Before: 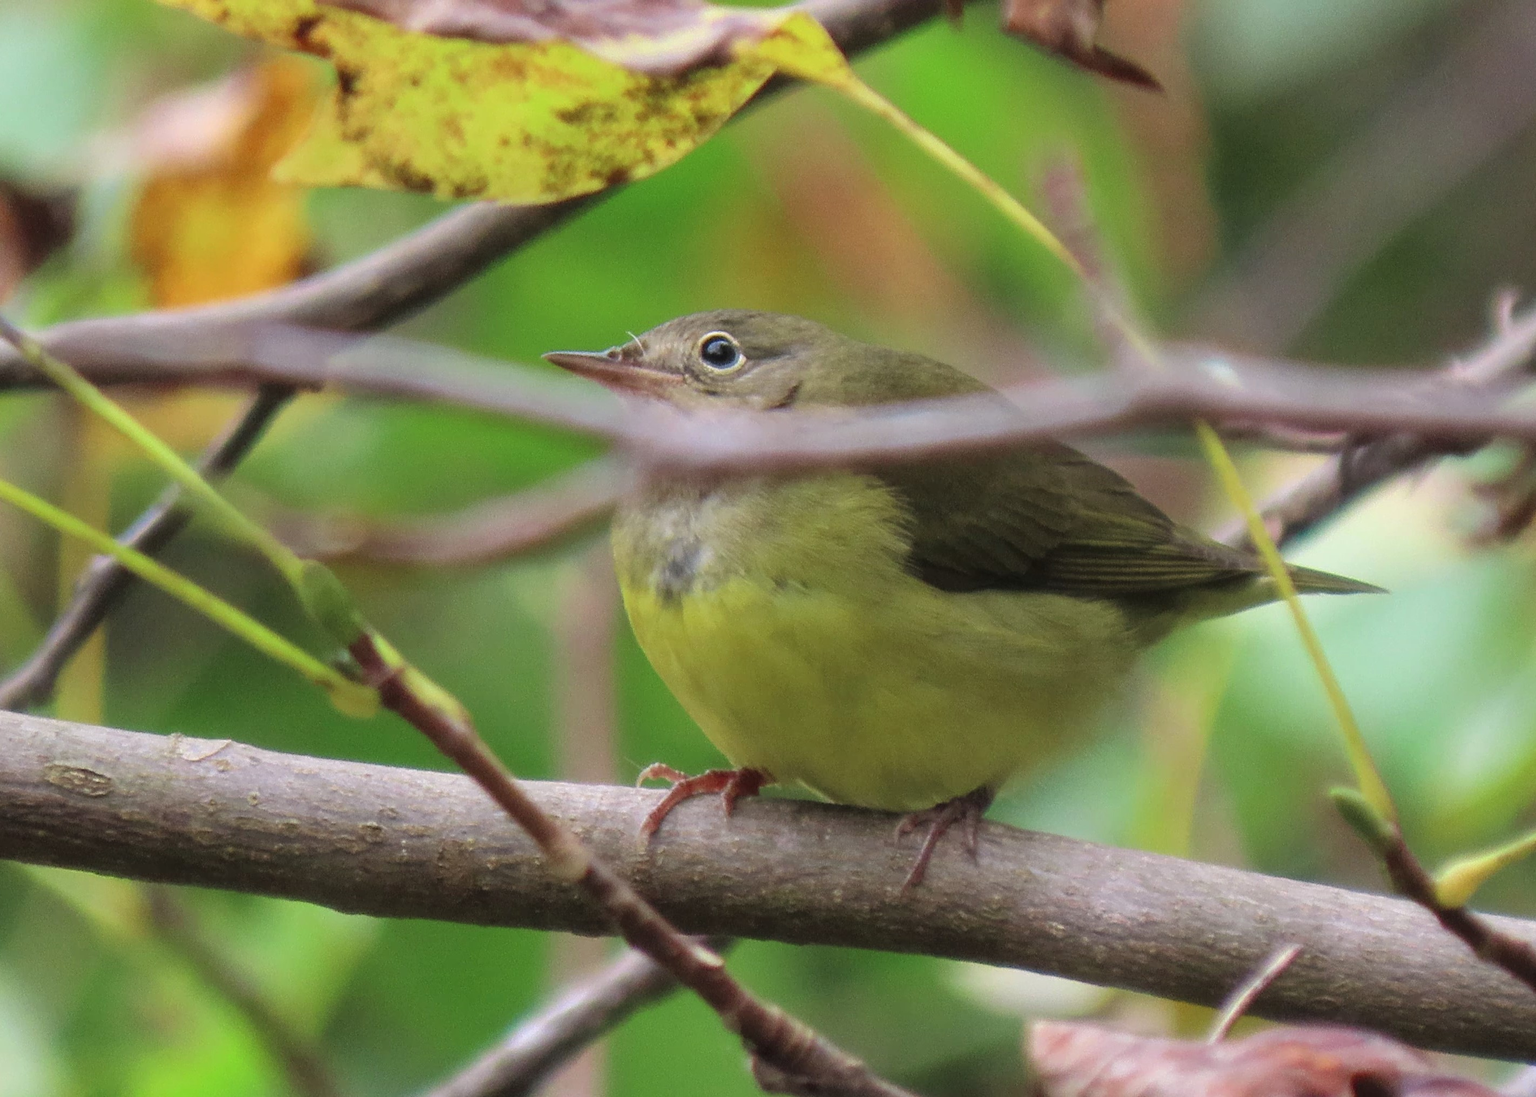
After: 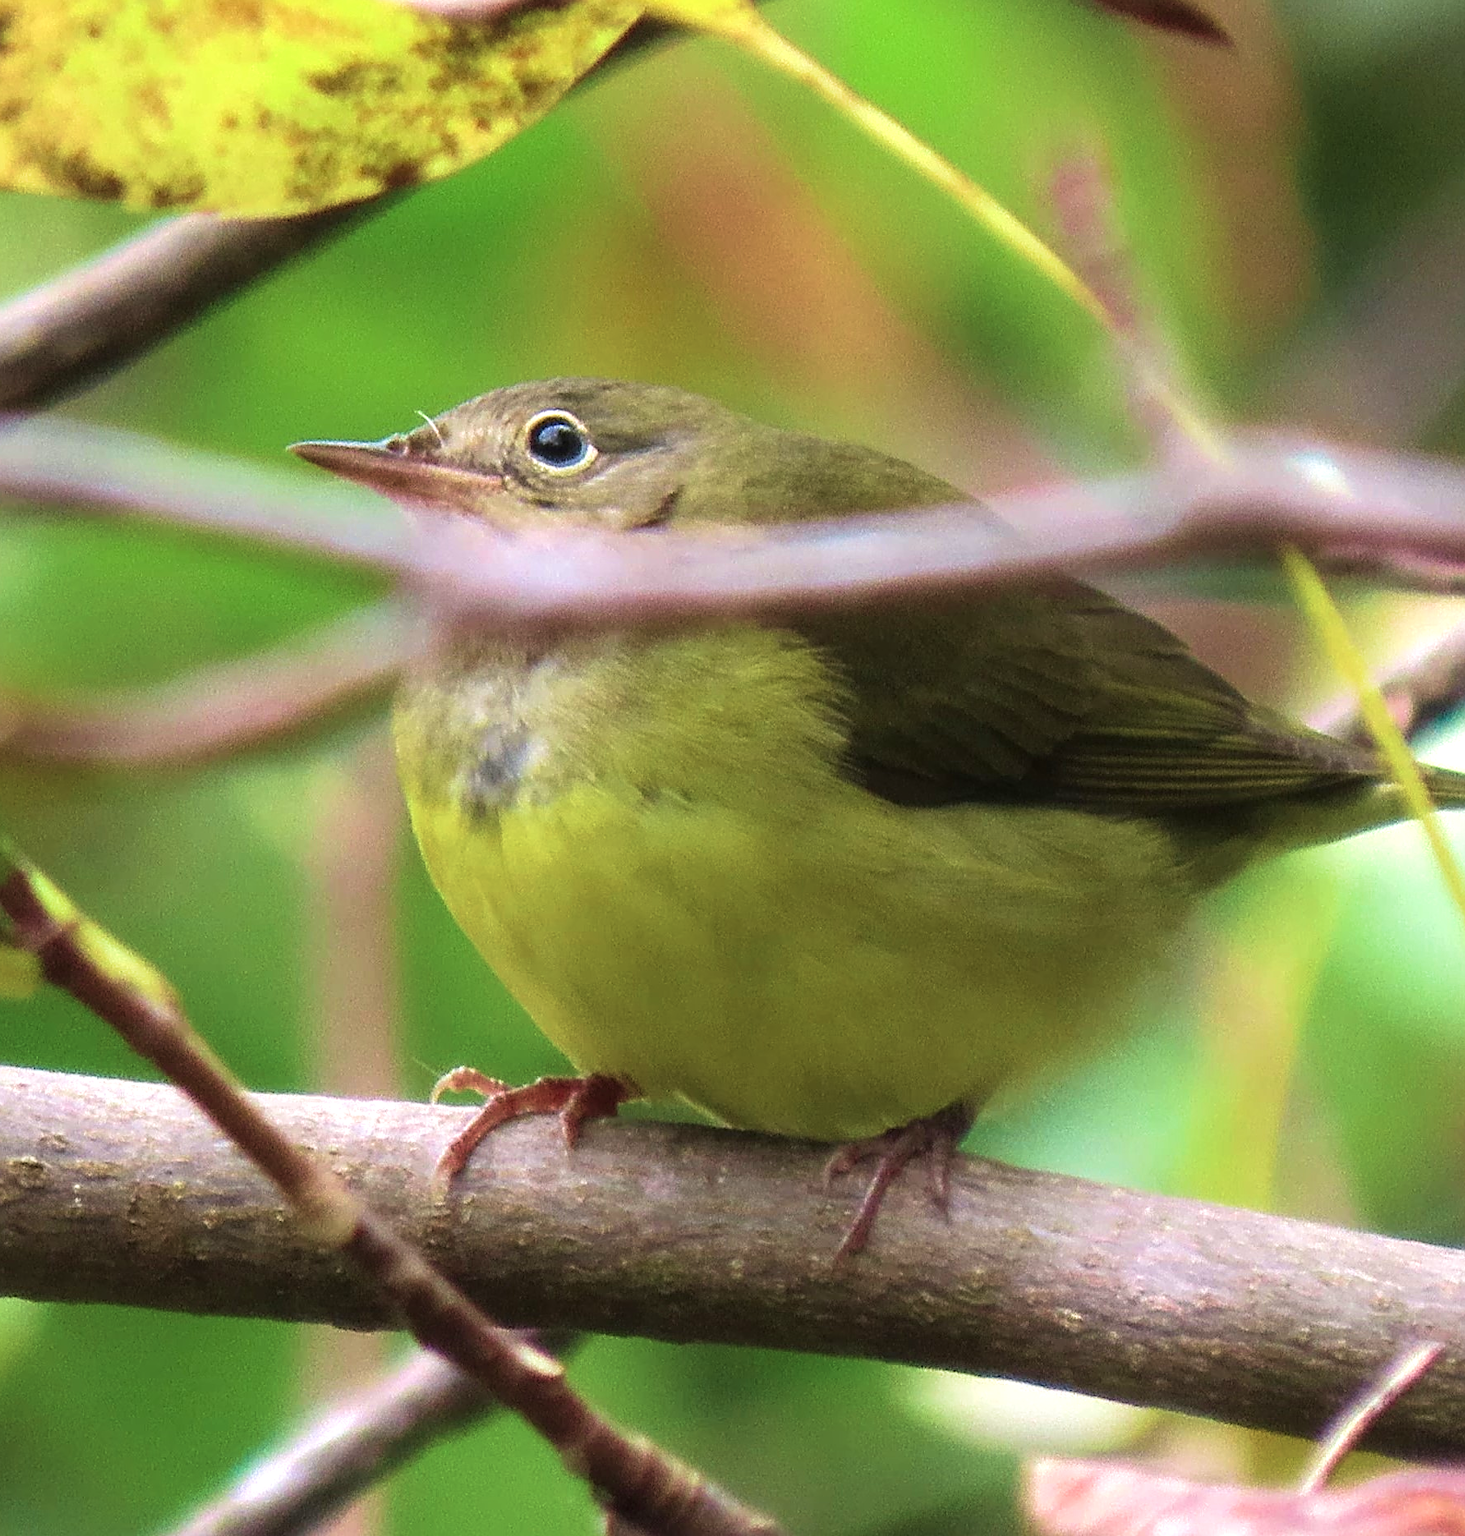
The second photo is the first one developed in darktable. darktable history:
crop and rotate: left 23.01%, top 5.634%, right 14.245%, bottom 2.28%
velvia: strength 44.44%
tone equalizer: -8 EV -0.756 EV, -7 EV -0.688 EV, -6 EV -0.573 EV, -5 EV -0.394 EV, -3 EV 0.386 EV, -2 EV 0.6 EV, -1 EV 0.678 EV, +0 EV 0.73 EV, edges refinement/feathering 500, mask exposure compensation -1.57 EV, preserve details guided filter
sharpen: on, module defaults
